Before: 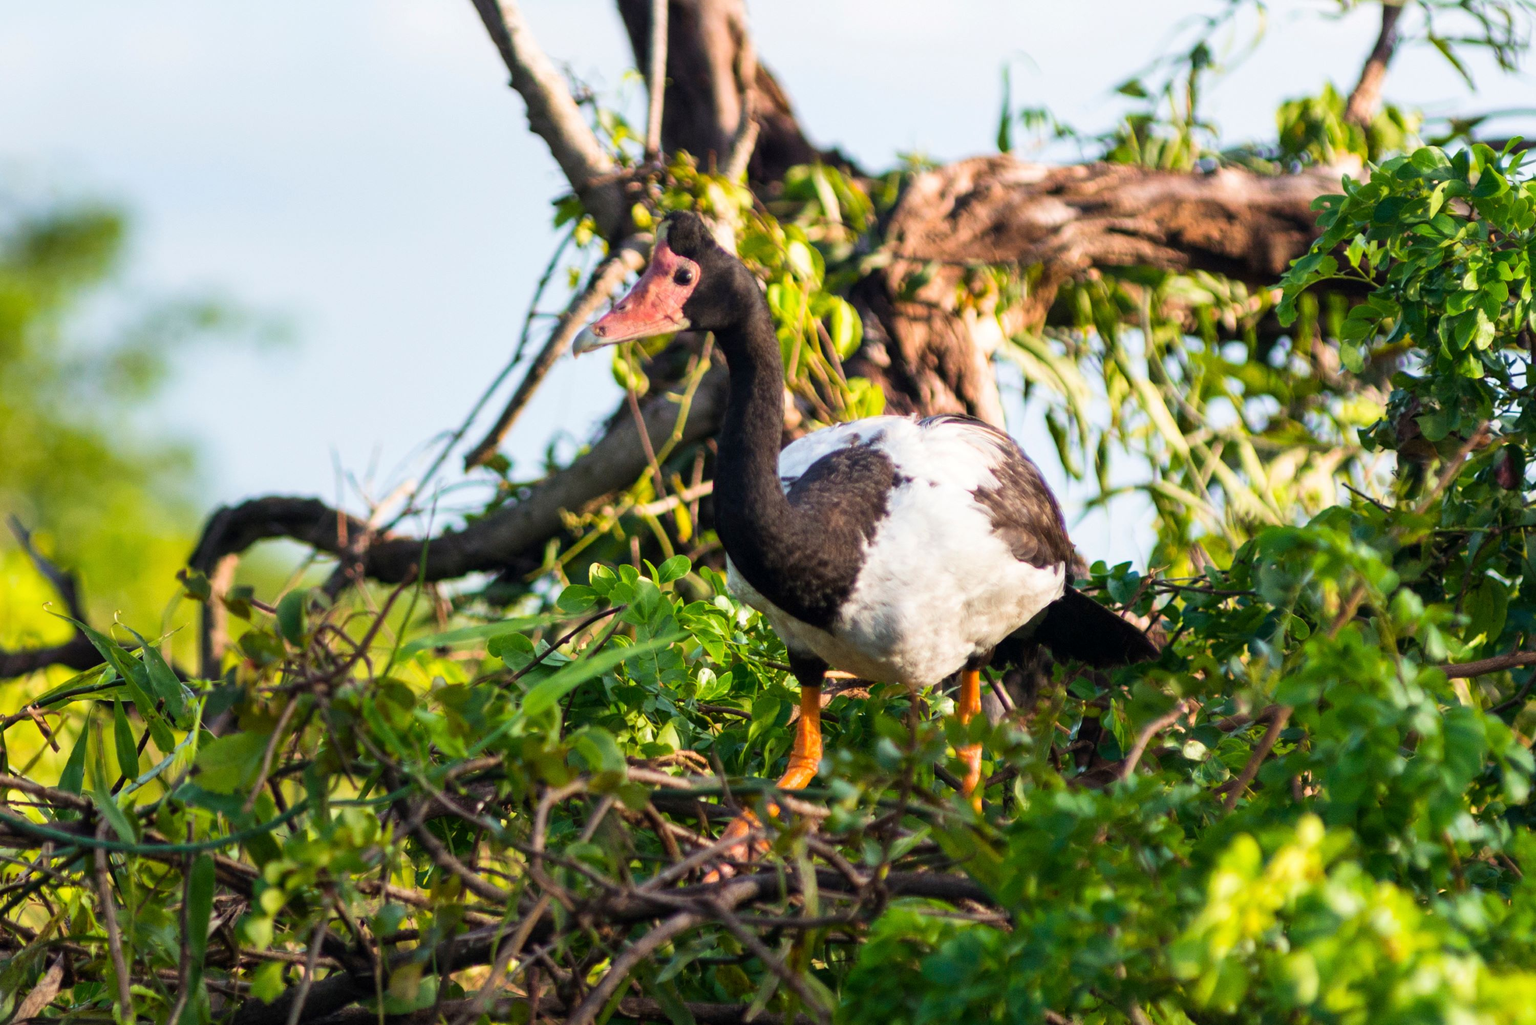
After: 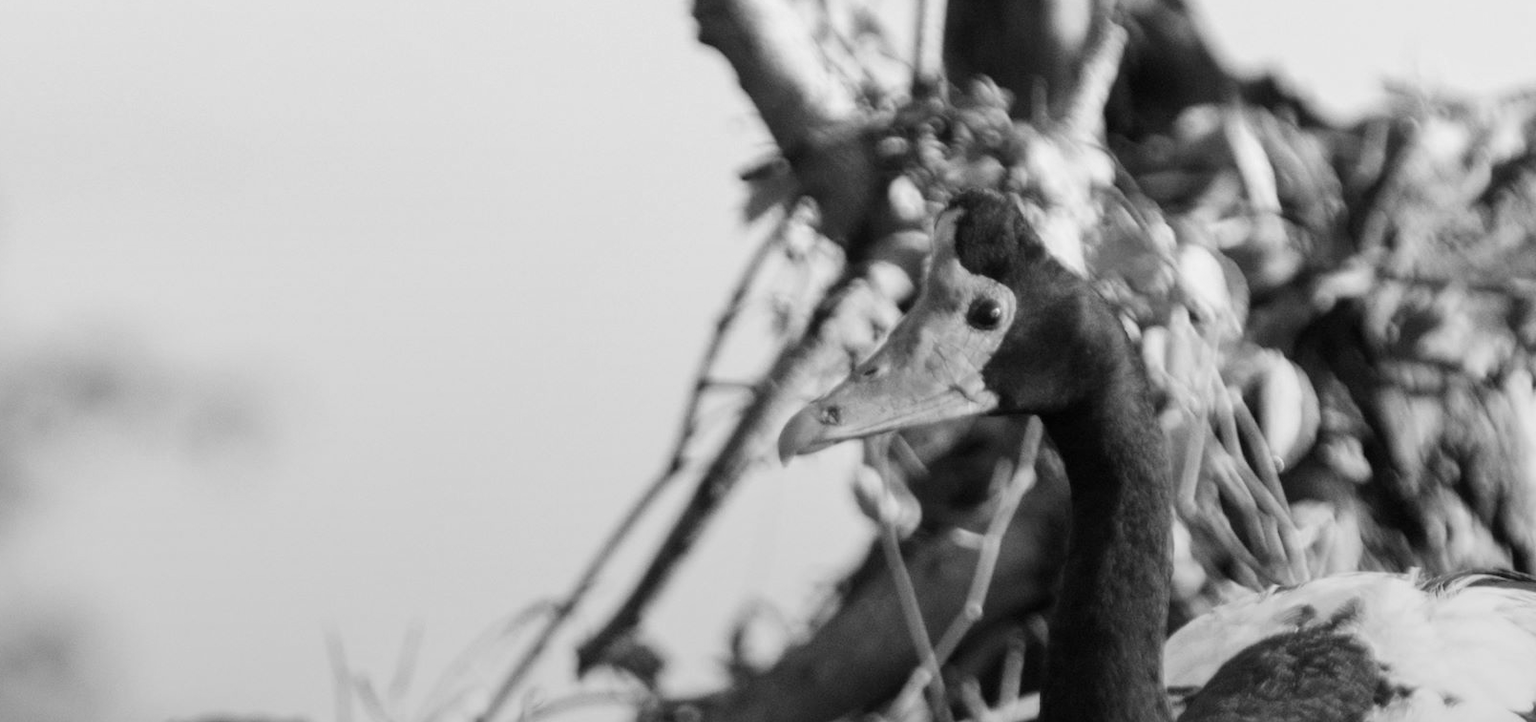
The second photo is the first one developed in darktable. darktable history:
crop: left 10.121%, top 10.631%, right 36.218%, bottom 51.526%
white balance: red 0.954, blue 1.079
monochrome: a -6.99, b 35.61, size 1.4
graduated density: rotation -180°, offset 27.42
